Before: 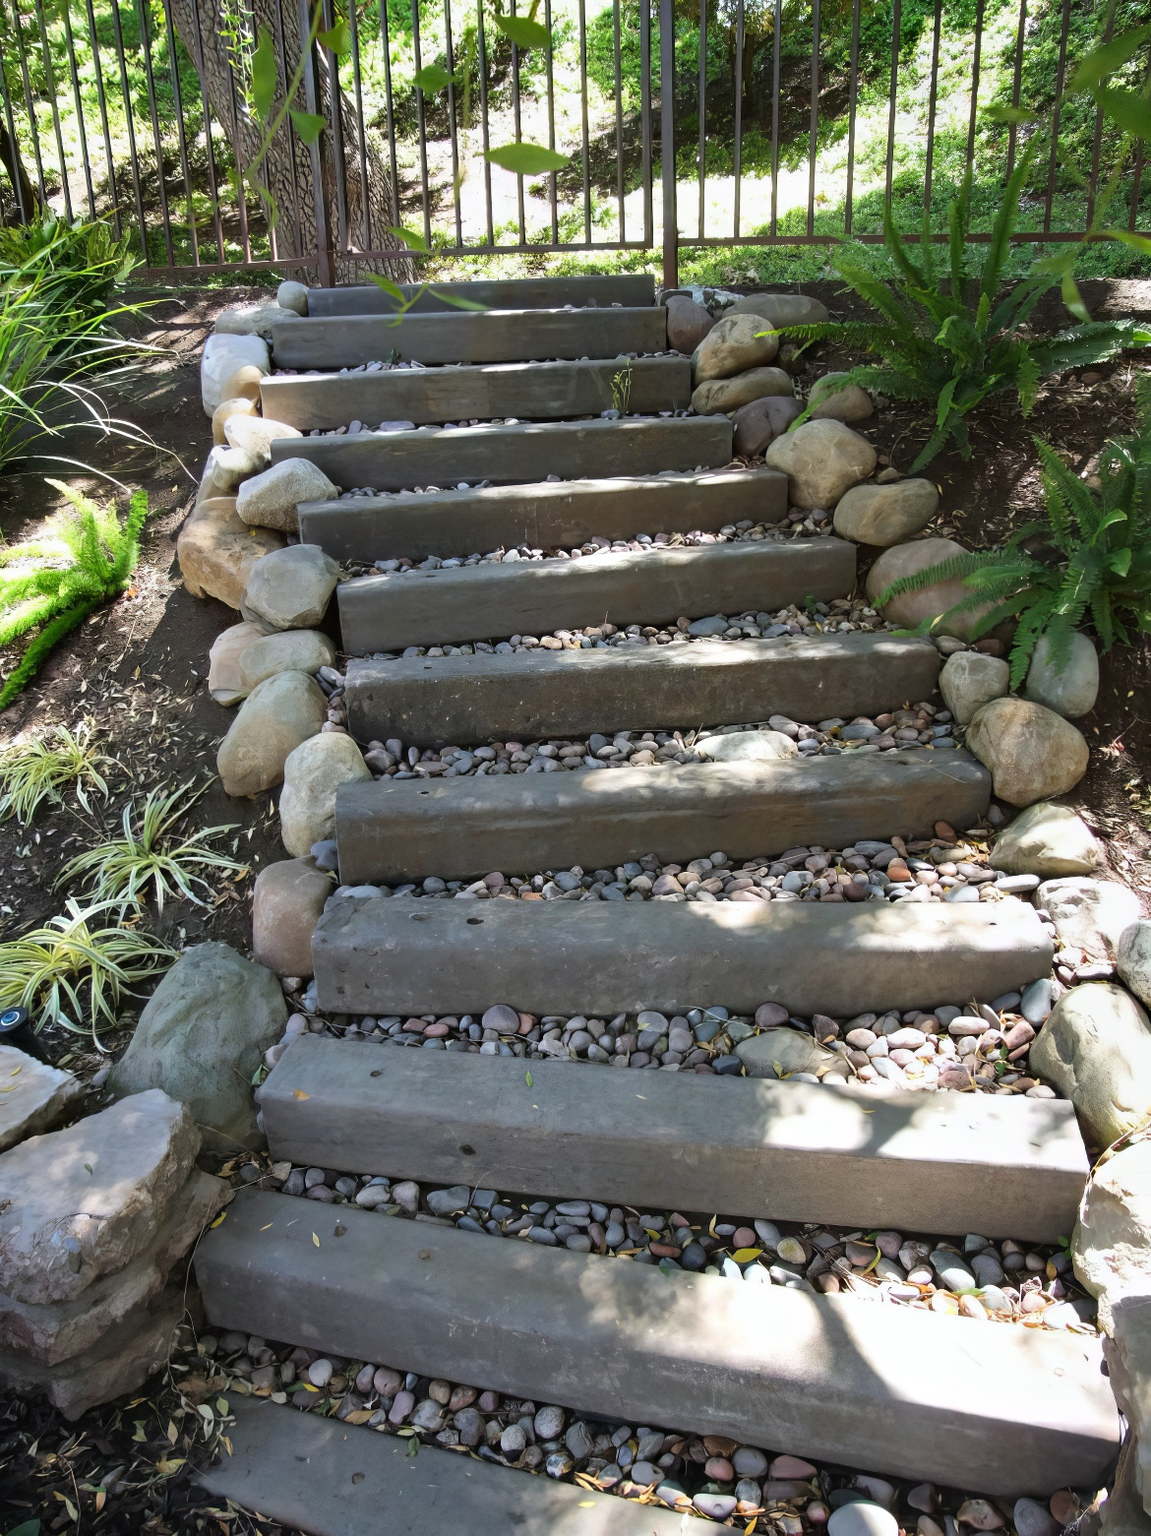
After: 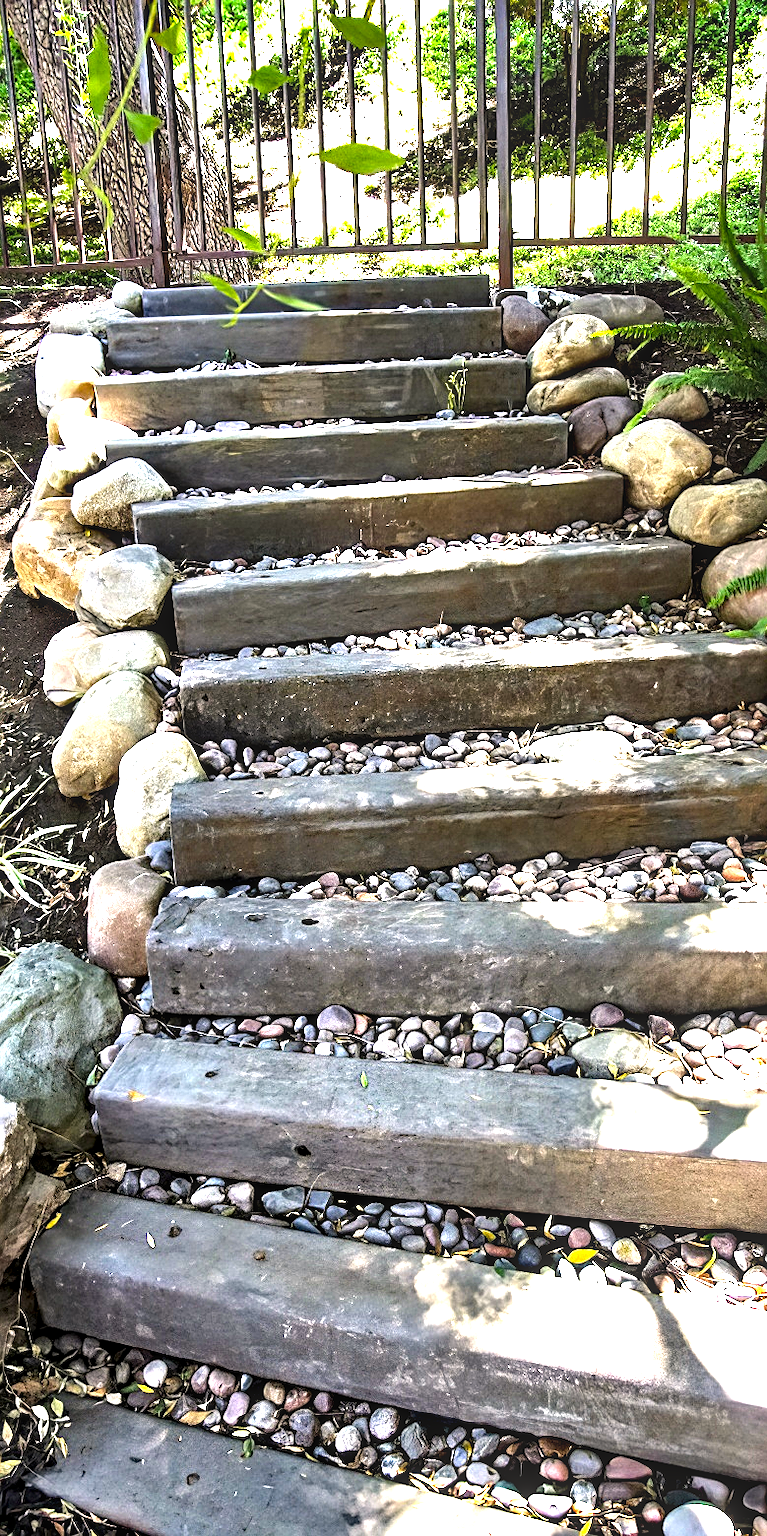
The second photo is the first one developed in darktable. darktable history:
crop and rotate: left 14.398%, right 18.983%
color balance rgb: linear chroma grading › global chroma 14.611%, perceptual saturation grading › global saturation -2.45%, perceptual saturation grading › highlights -8.127%, perceptual saturation grading › mid-tones 7.446%, perceptual saturation grading › shadows 3.972%, perceptual brilliance grading › highlights 13.627%, perceptual brilliance grading › mid-tones 8.009%, perceptual brilliance grading › shadows -17.116%
exposure: exposure 1 EV, compensate exposure bias true, compensate highlight preservation false
haze removal: compatibility mode true, adaptive false
color correction: highlights a* 3.89, highlights b* 5.1
contrast equalizer: y [[0.6 ×6], [0.55 ×6], [0 ×6], [0 ×6], [0 ×6]]
sharpen: on, module defaults
local contrast: on, module defaults
